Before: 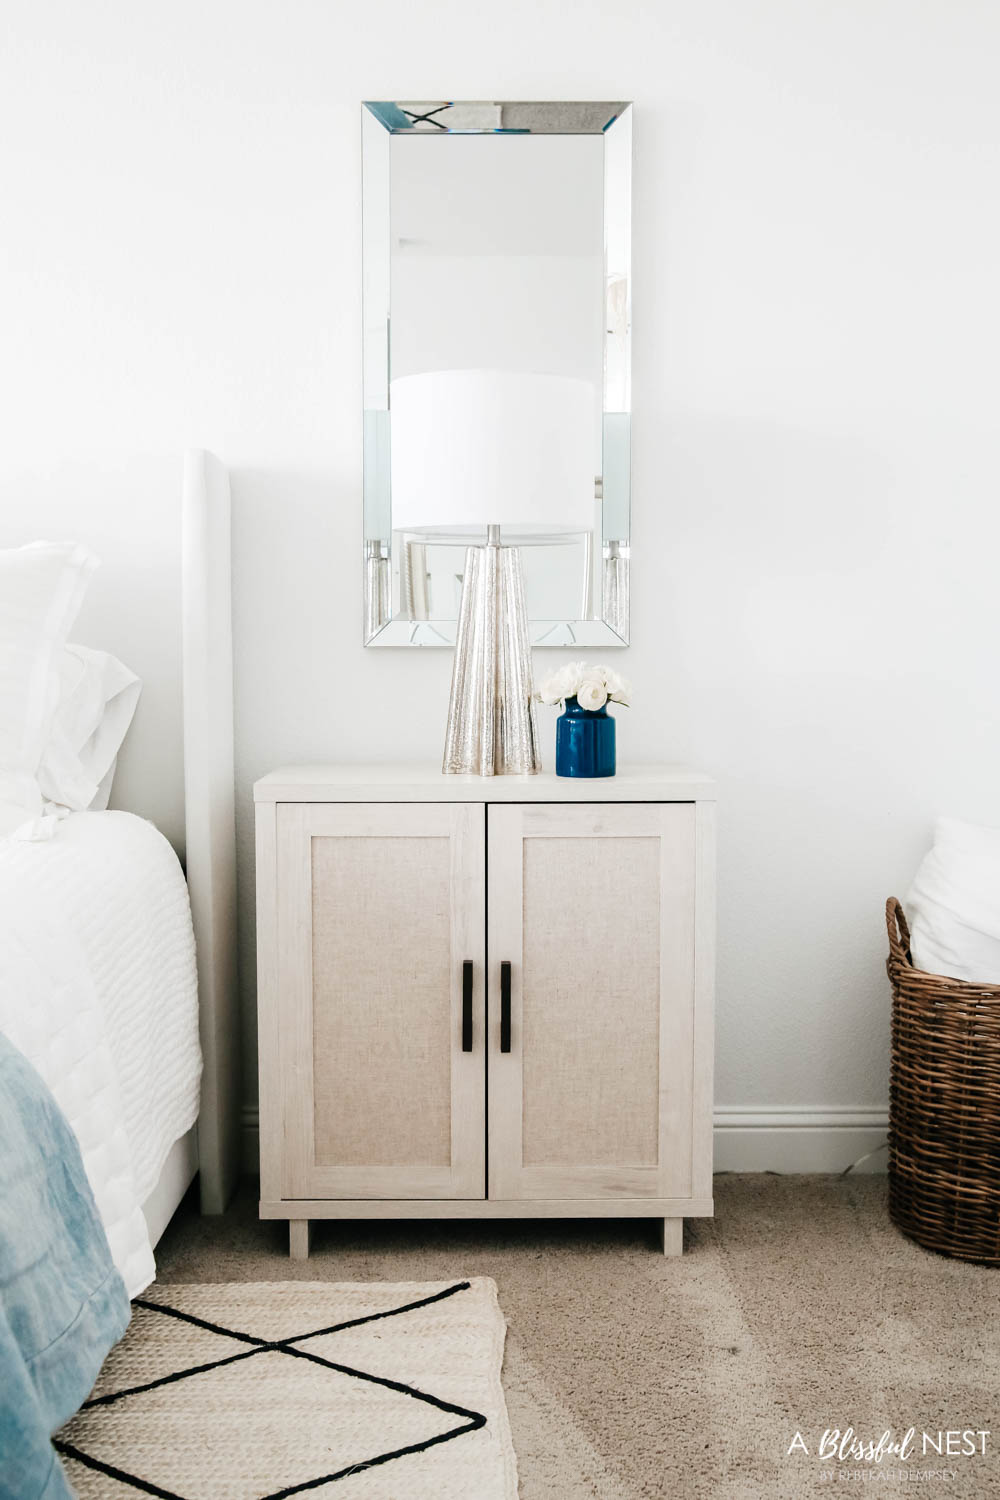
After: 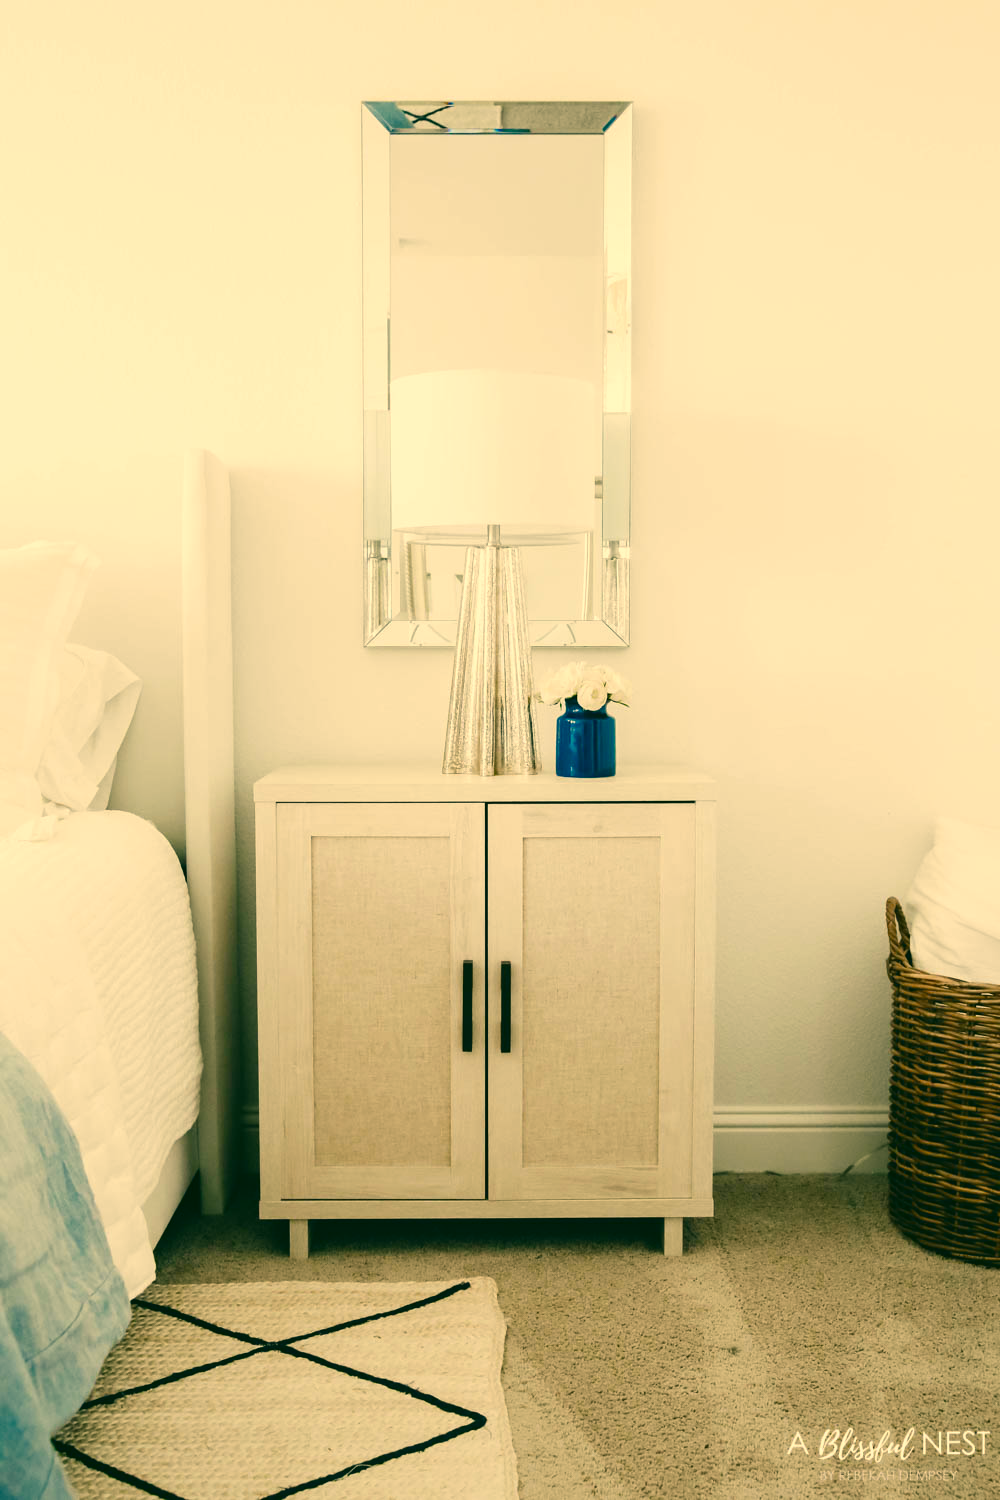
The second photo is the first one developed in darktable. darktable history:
color balance rgb: shadows lift › chroma 2%, shadows lift › hue 219.6°, power › hue 313.2°, highlights gain › chroma 3%, highlights gain › hue 75.6°, global offset › luminance 0.5%, perceptual saturation grading › global saturation 15.33%, perceptual saturation grading › highlights -19.33%, perceptual saturation grading › shadows 20%, global vibrance 20%
color correction: highlights a* 5.3, highlights b* 24.26, shadows a* -15.58, shadows b* 4.02
